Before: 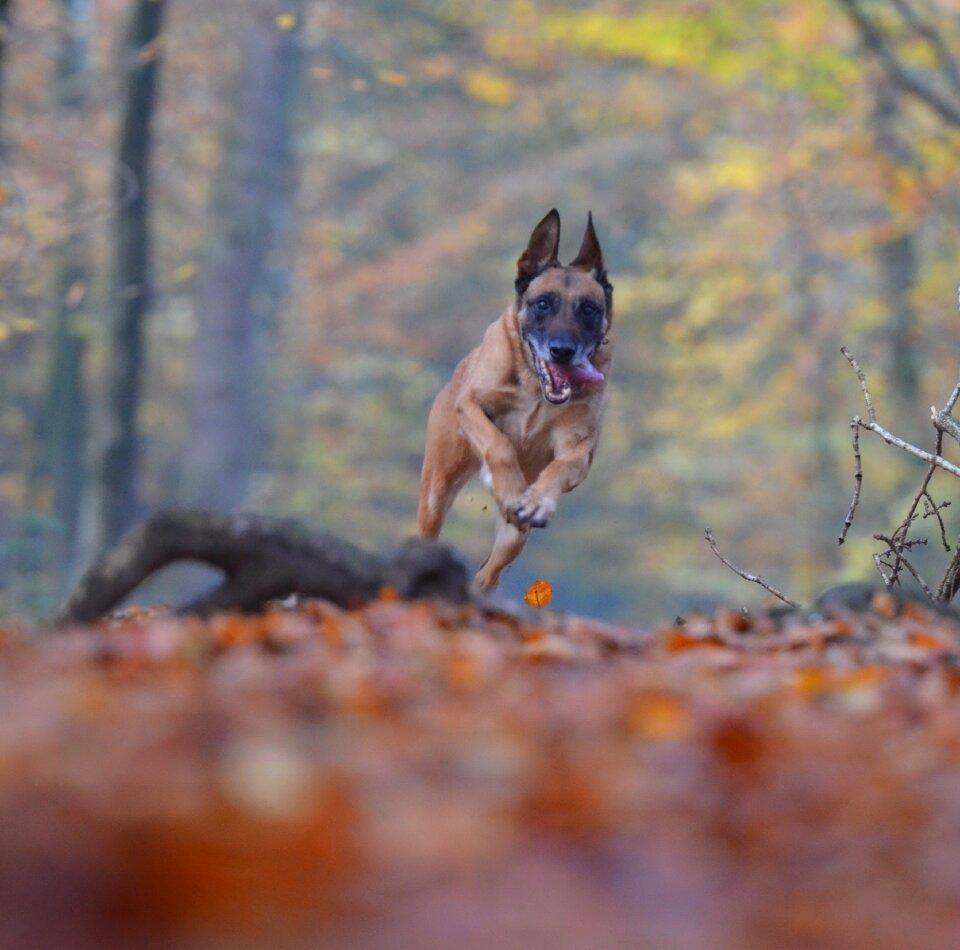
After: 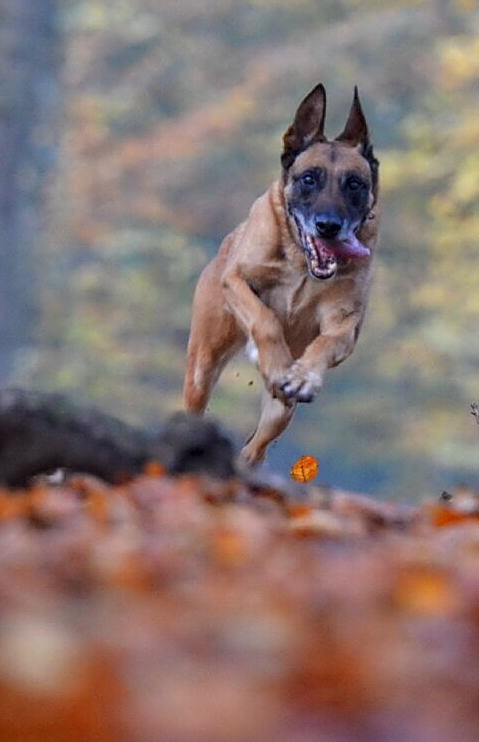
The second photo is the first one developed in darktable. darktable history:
local contrast: on, module defaults
sharpen: amount 0.48
crop and rotate: angle 0.021°, left 24.366%, top 13.22%, right 25.702%, bottom 8.564%
